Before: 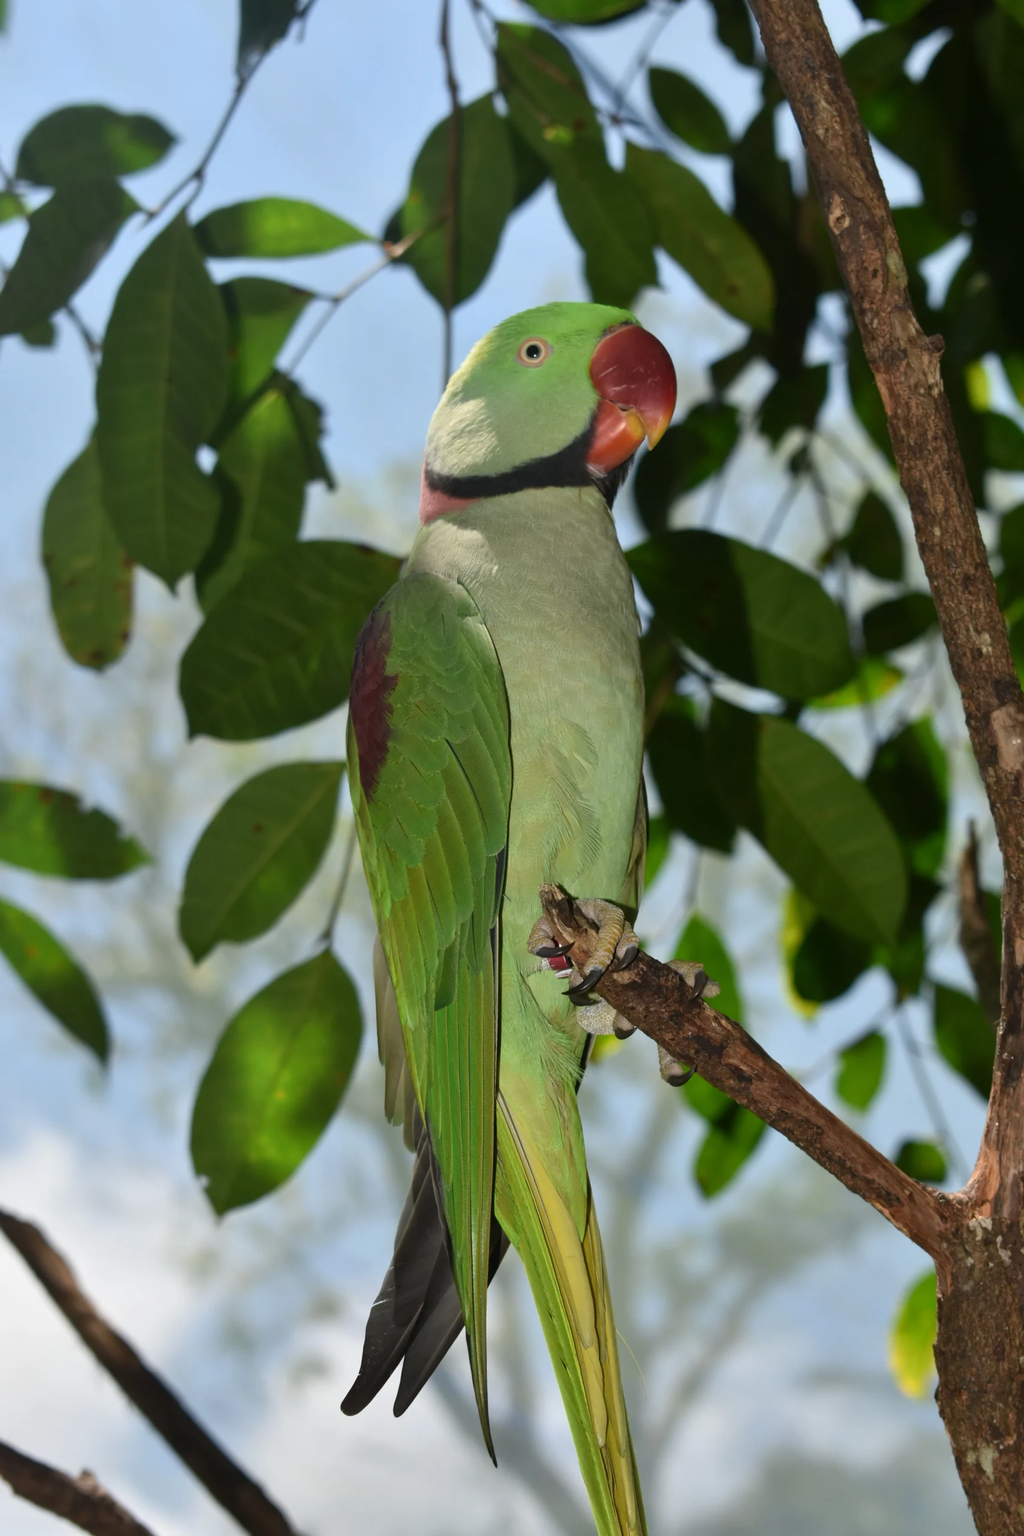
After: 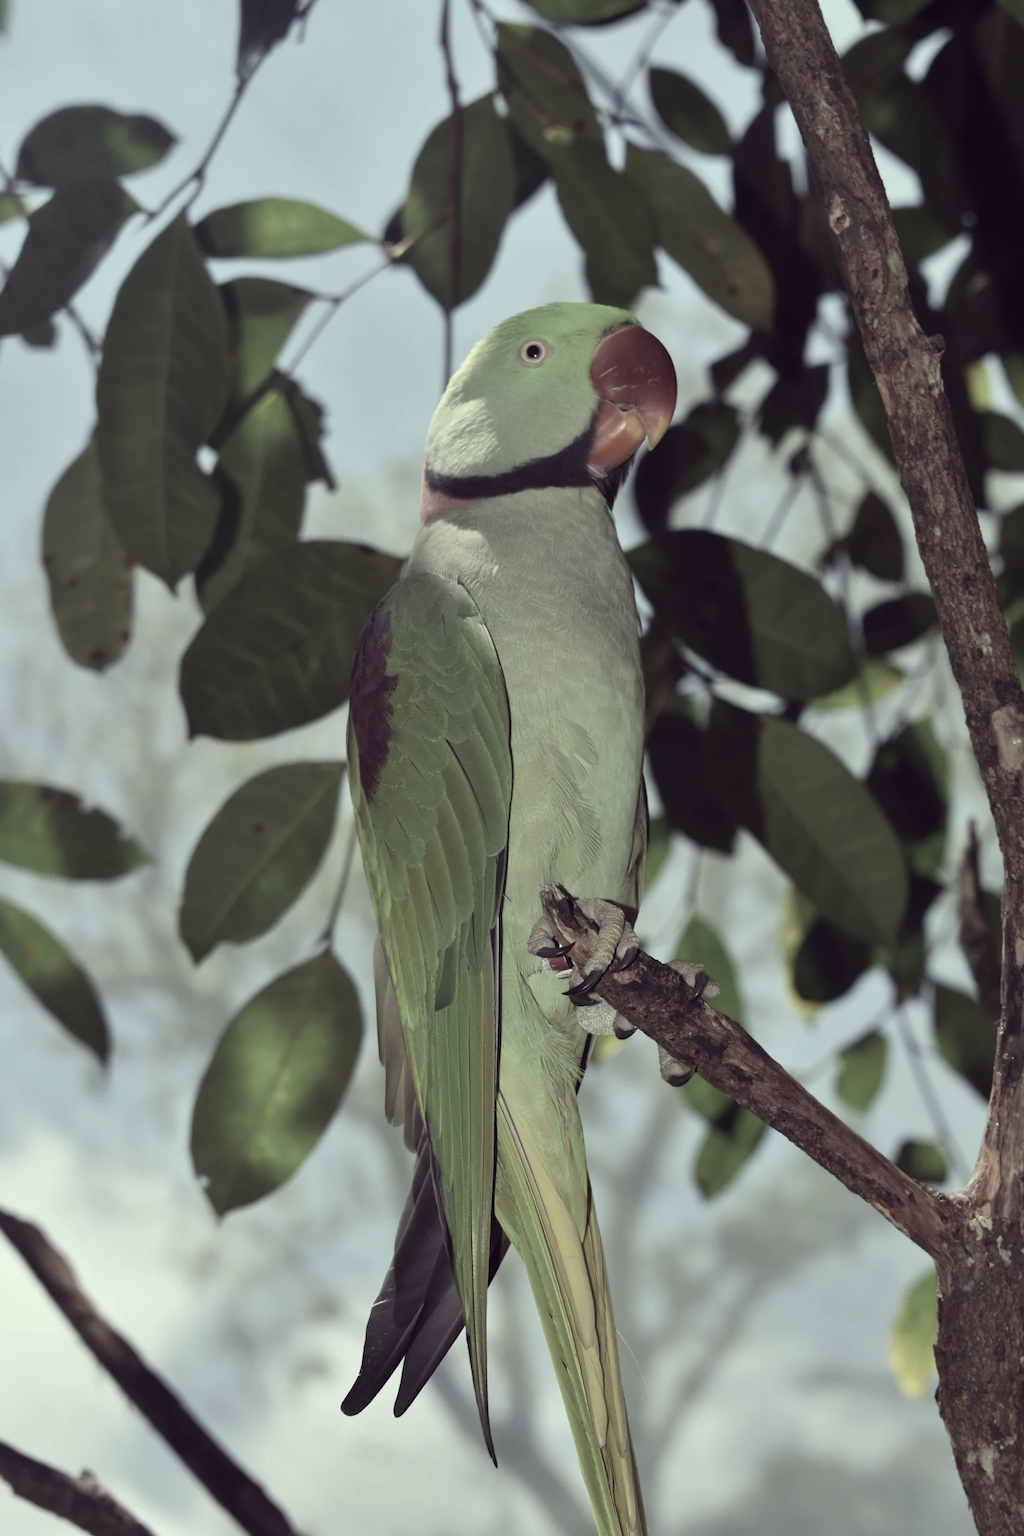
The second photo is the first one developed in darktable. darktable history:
color correction: highlights a* -20.14, highlights b* 20.66, shadows a* 19.77, shadows b* -20.89, saturation 0.373
